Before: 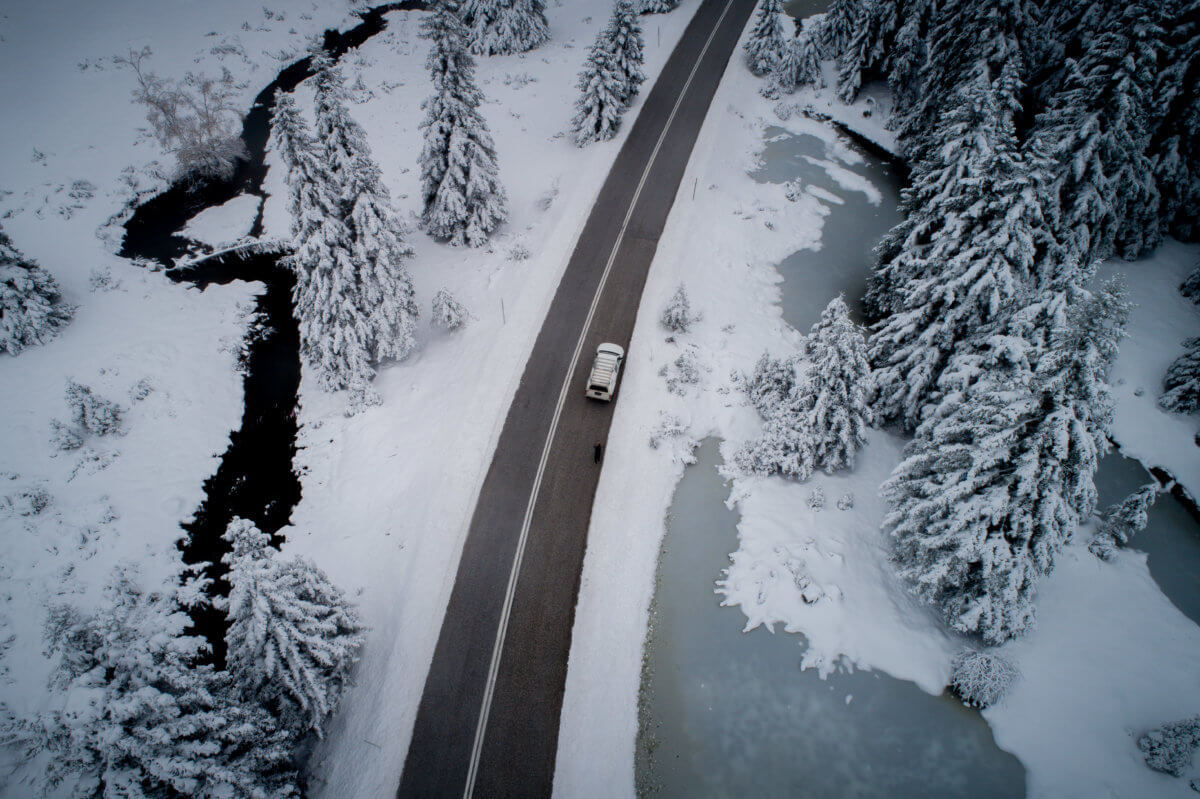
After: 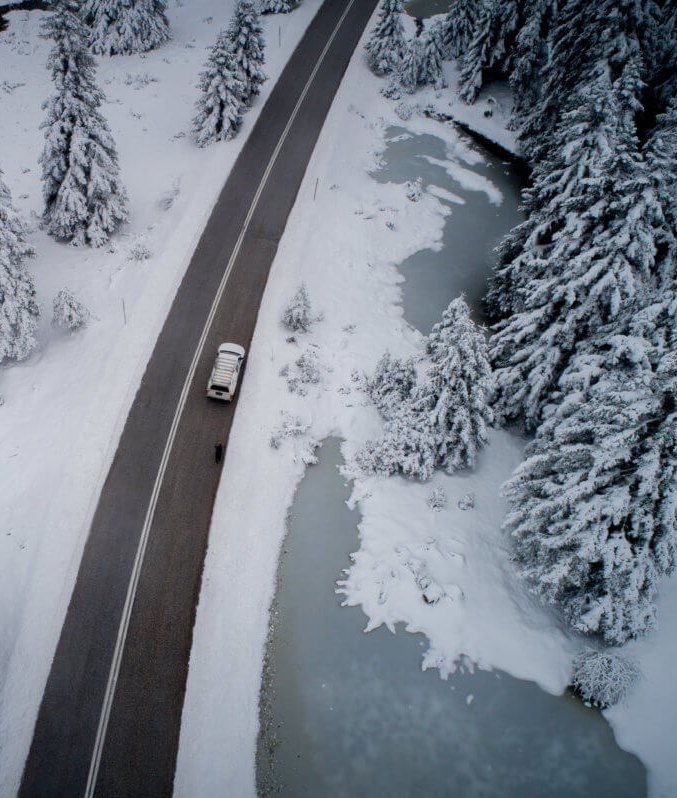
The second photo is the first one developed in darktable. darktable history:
crop: left 31.588%, top 0.004%, right 11.972%
